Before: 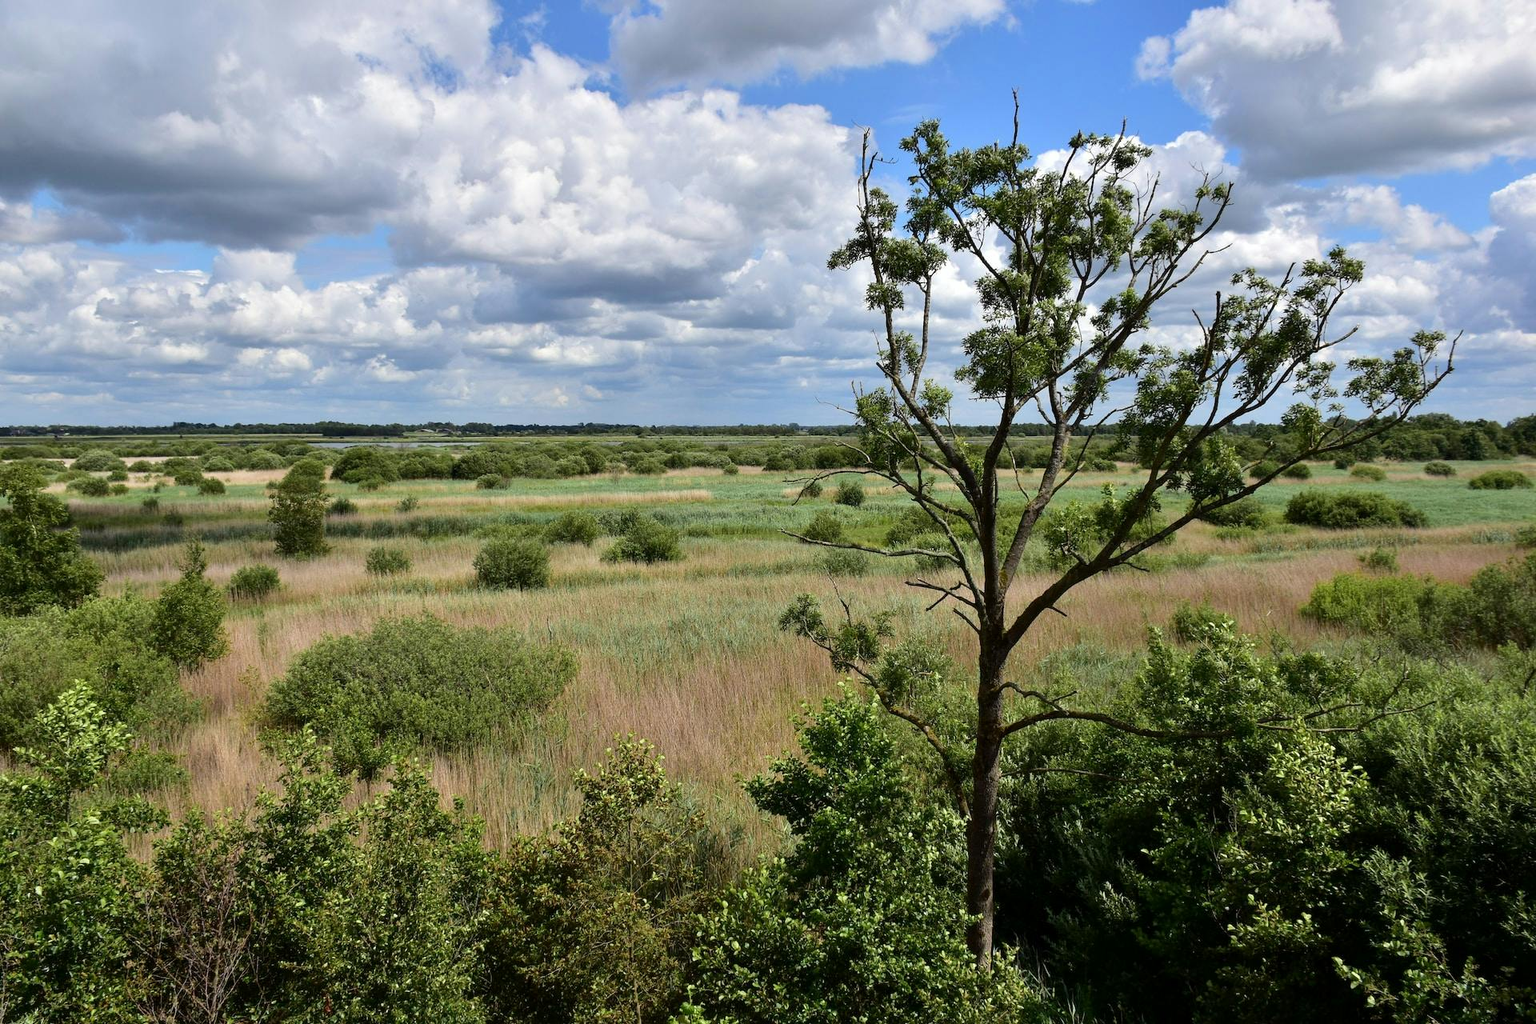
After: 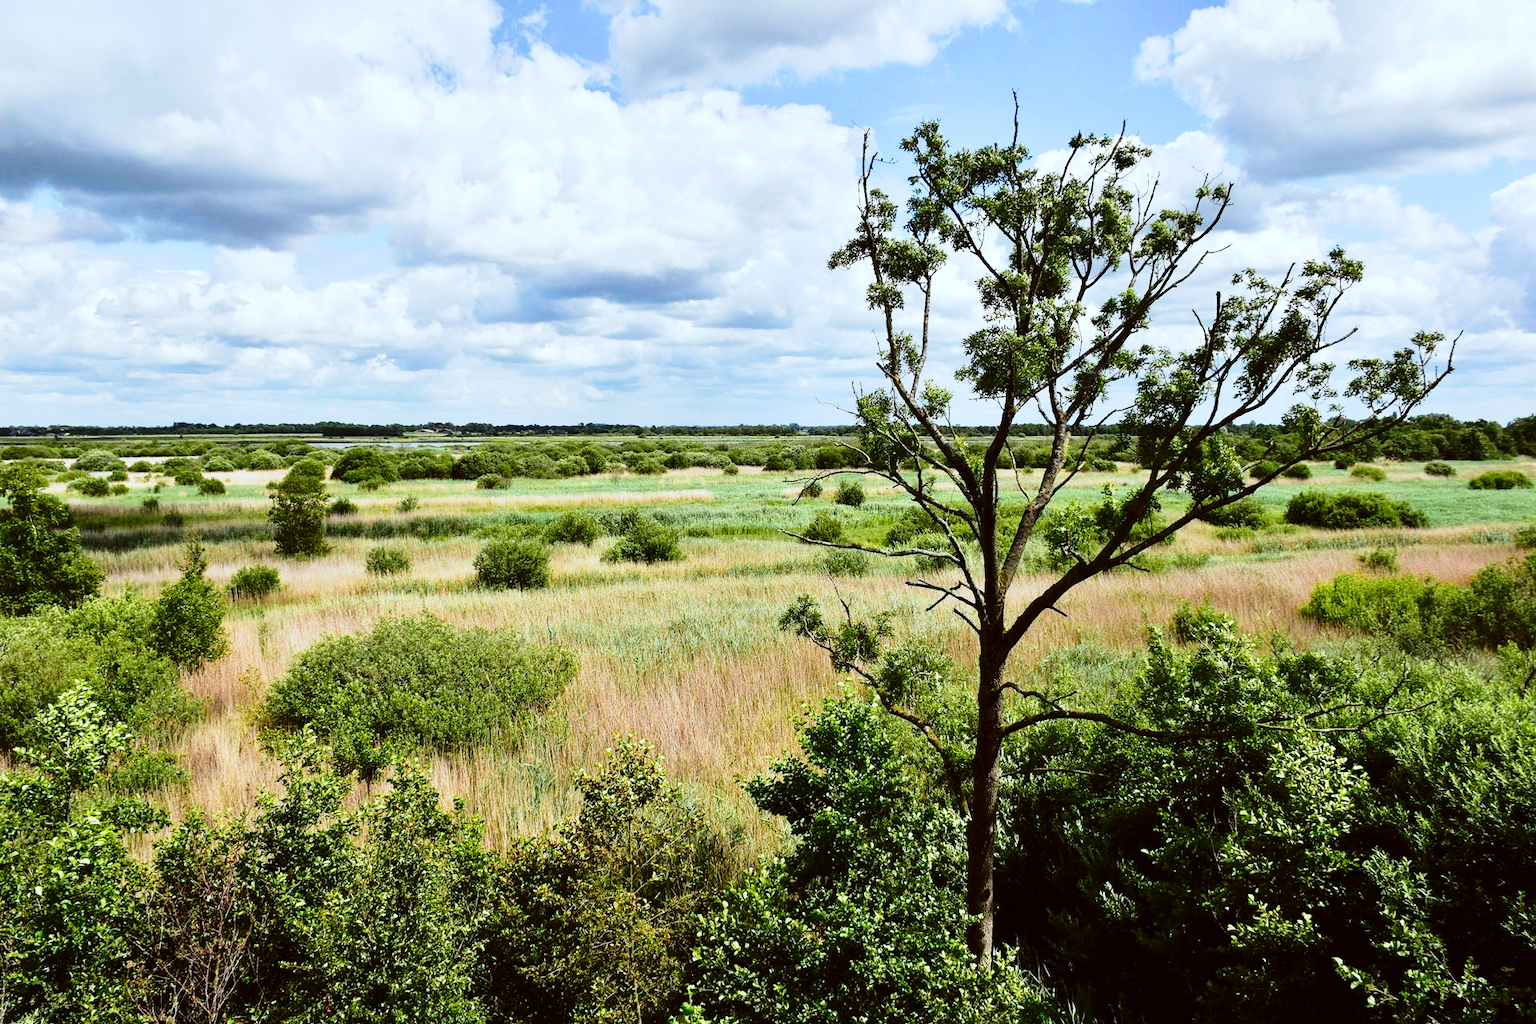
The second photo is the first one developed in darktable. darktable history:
color correction: highlights a* -3.29, highlights b* -6.25, shadows a* 3.27, shadows b* 5.35
exposure: exposure 0.201 EV, compensate highlight preservation false
tone curve: curves: ch0 [(0, 0) (0.187, 0.12) (0.392, 0.438) (0.704, 0.86) (0.858, 0.938) (1, 0.981)]; ch1 [(0, 0) (0.402, 0.36) (0.476, 0.456) (0.498, 0.501) (0.518, 0.521) (0.58, 0.598) (0.619, 0.663) (0.692, 0.744) (1, 1)]; ch2 [(0, 0) (0.427, 0.417) (0.483, 0.481) (0.503, 0.503) (0.526, 0.53) (0.563, 0.585) (0.626, 0.703) (0.699, 0.753) (0.997, 0.858)], preserve colors none
